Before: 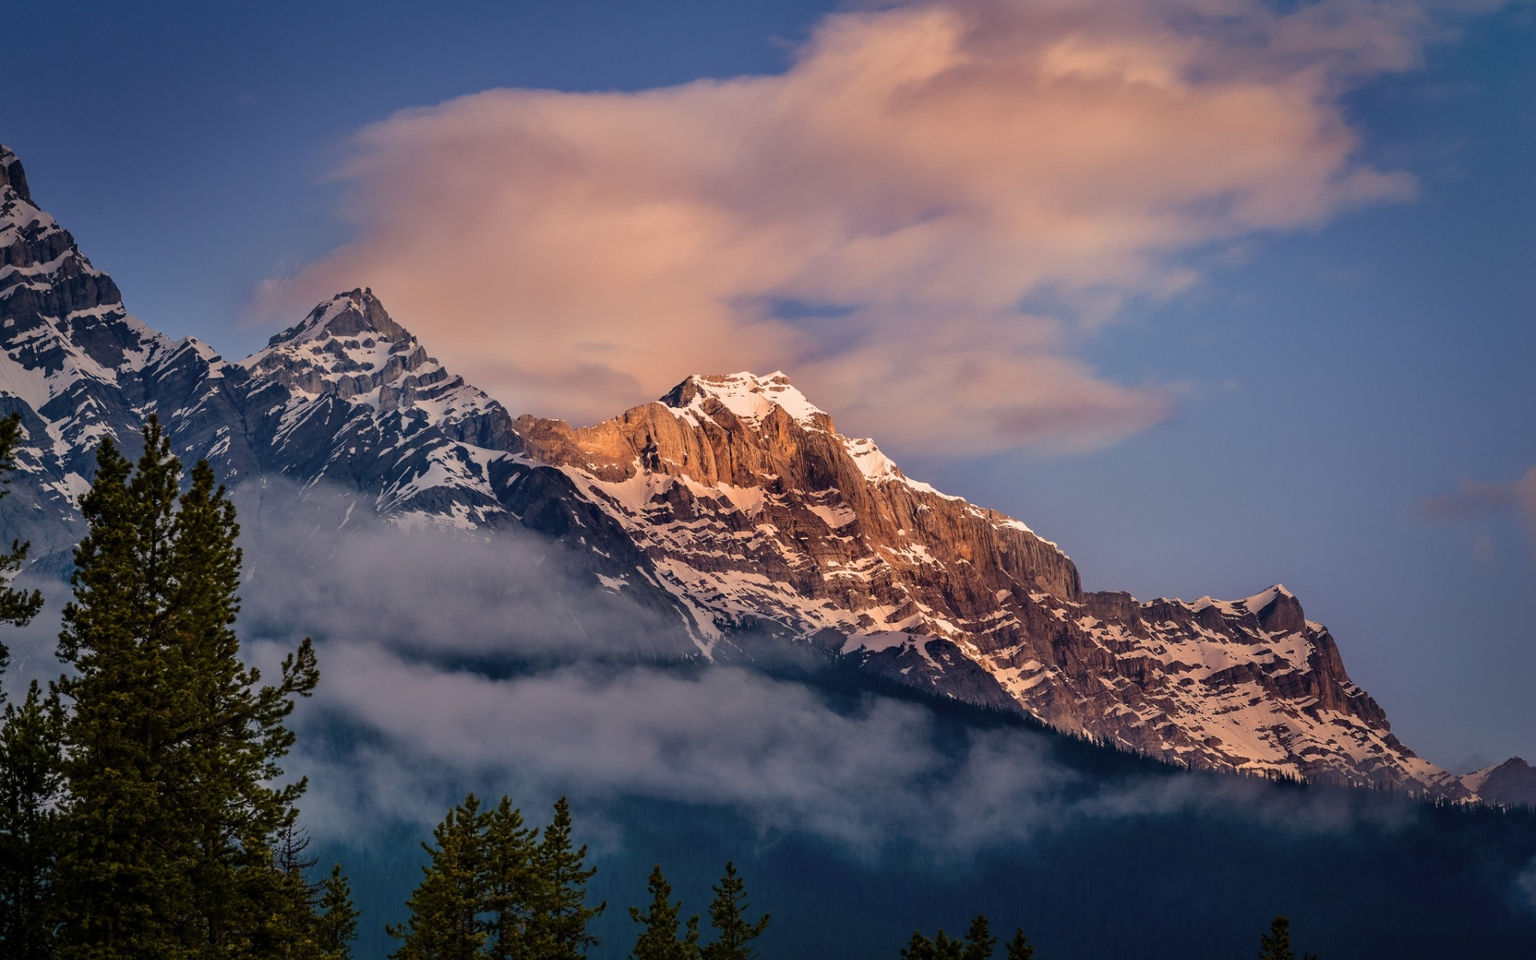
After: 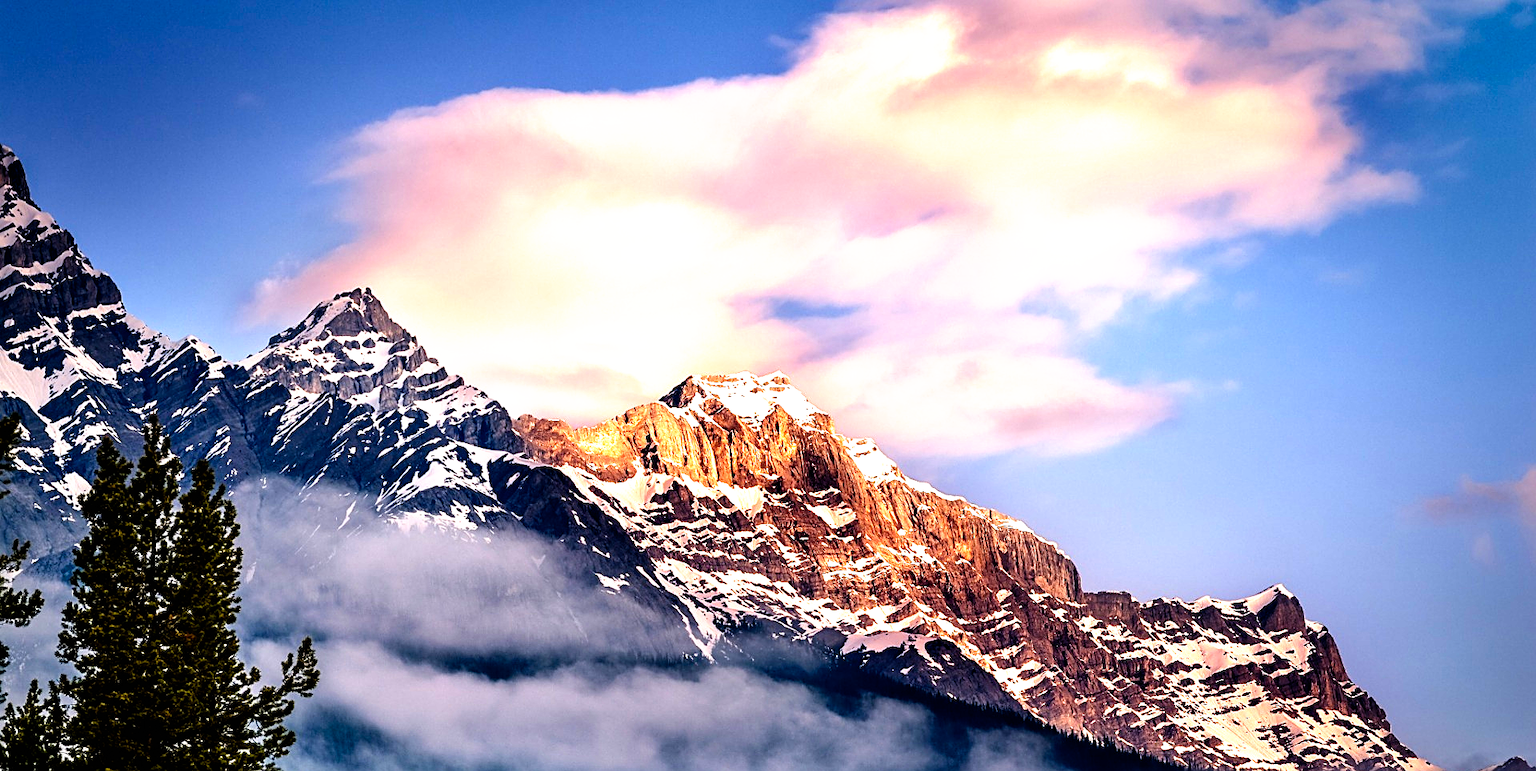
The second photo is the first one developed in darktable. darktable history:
crop: bottom 19.644%
exposure: black level correction 0, exposure 1 EV, compensate exposure bias true, compensate highlight preservation false
filmic rgb: black relative exposure -8.2 EV, white relative exposure 2.2 EV, threshold 3 EV, hardness 7.11, latitude 85.74%, contrast 1.696, highlights saturation mix -4%, shadows ↔ highlights balance -2.69%, preserve chrominance no, color science v5 (2021), contrast in shadows safe, contrast in highlights safe, enable highlight reconstruction true
sharpen: on, module defaults
